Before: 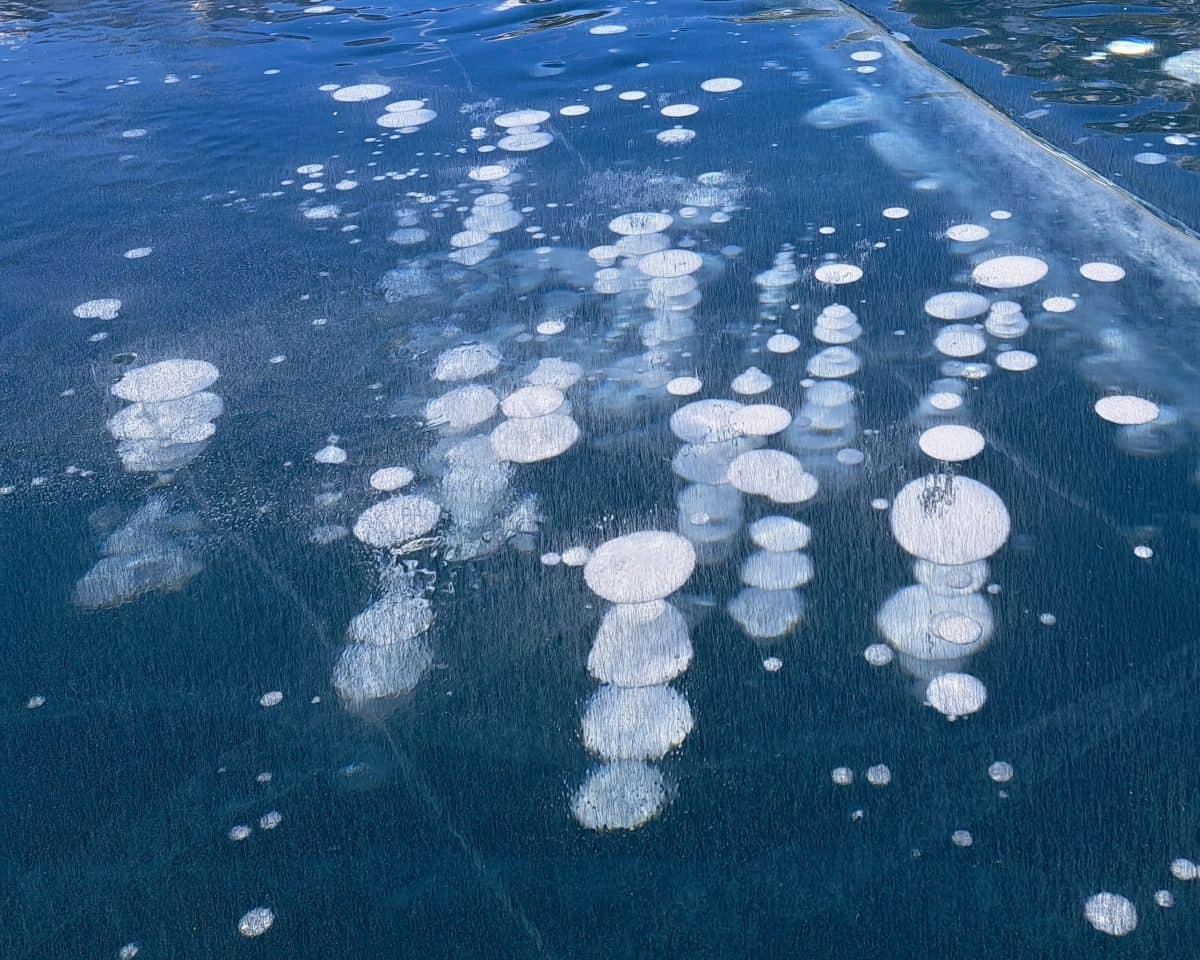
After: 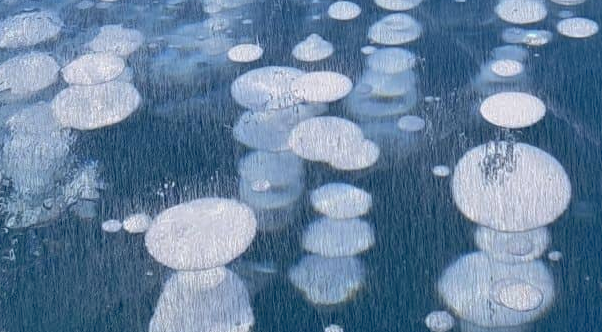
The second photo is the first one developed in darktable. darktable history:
shadows and highlights: on, module defaults
crop: left 36.607%, top 34.735%, right 13.146%, bottom 30.611%
